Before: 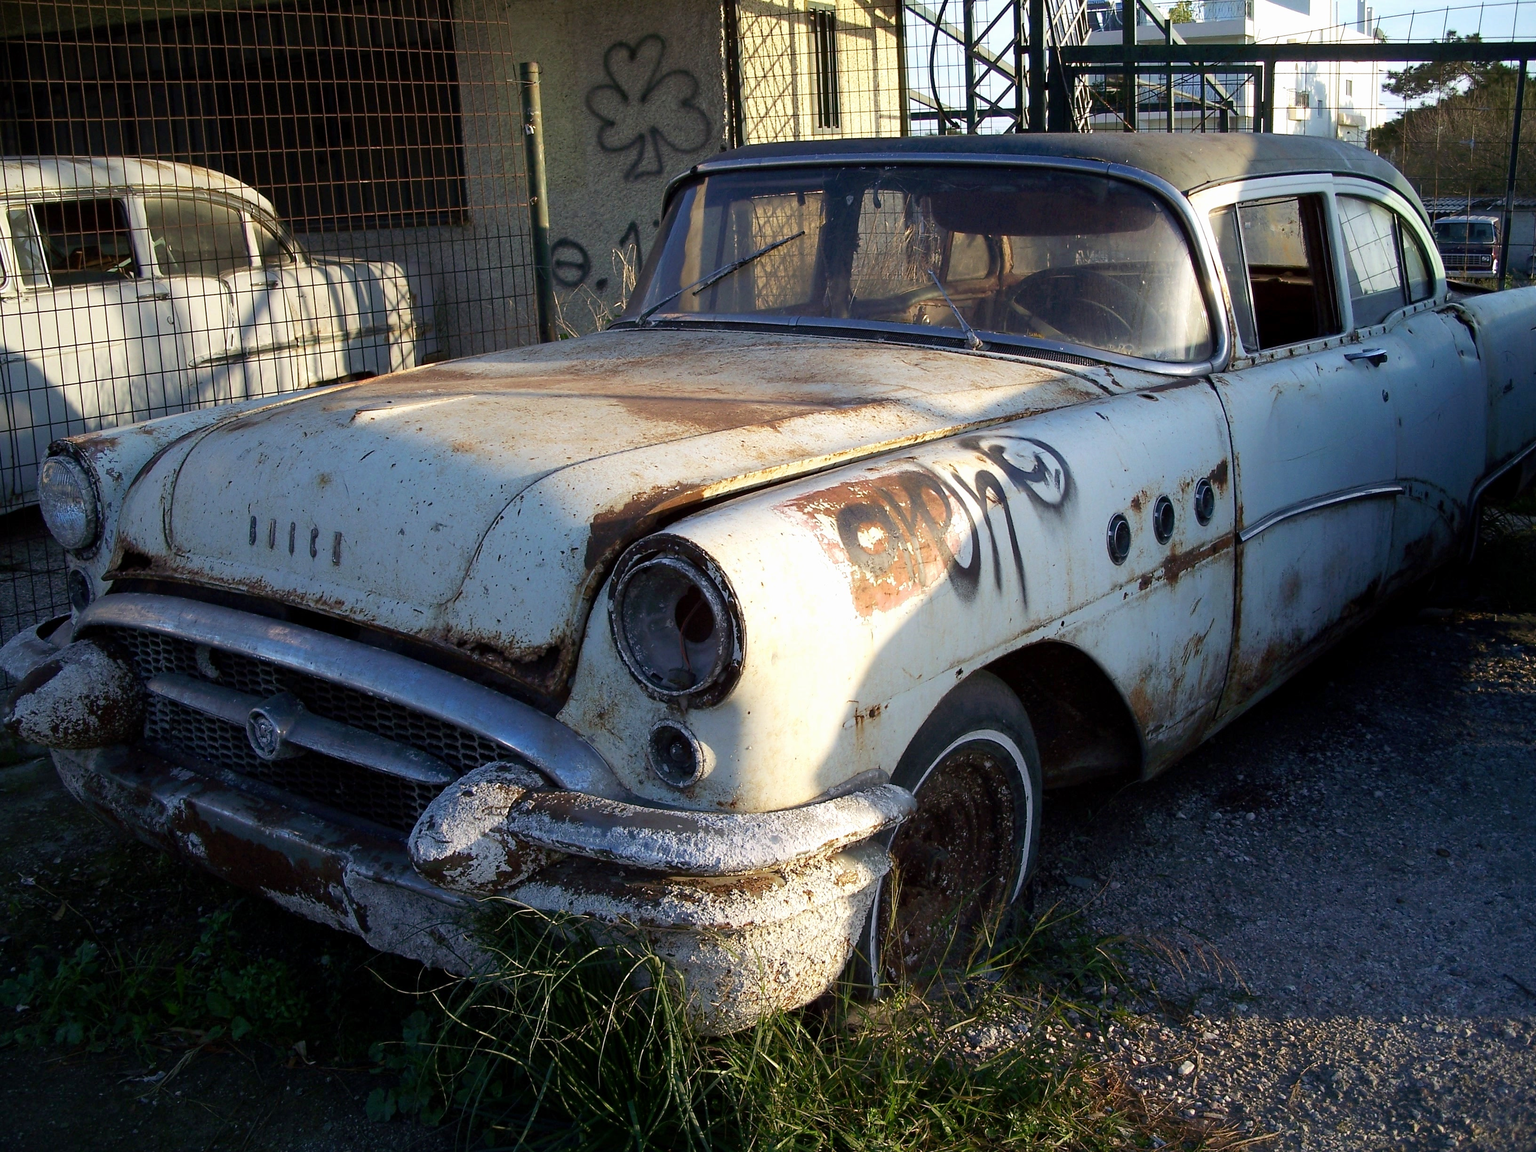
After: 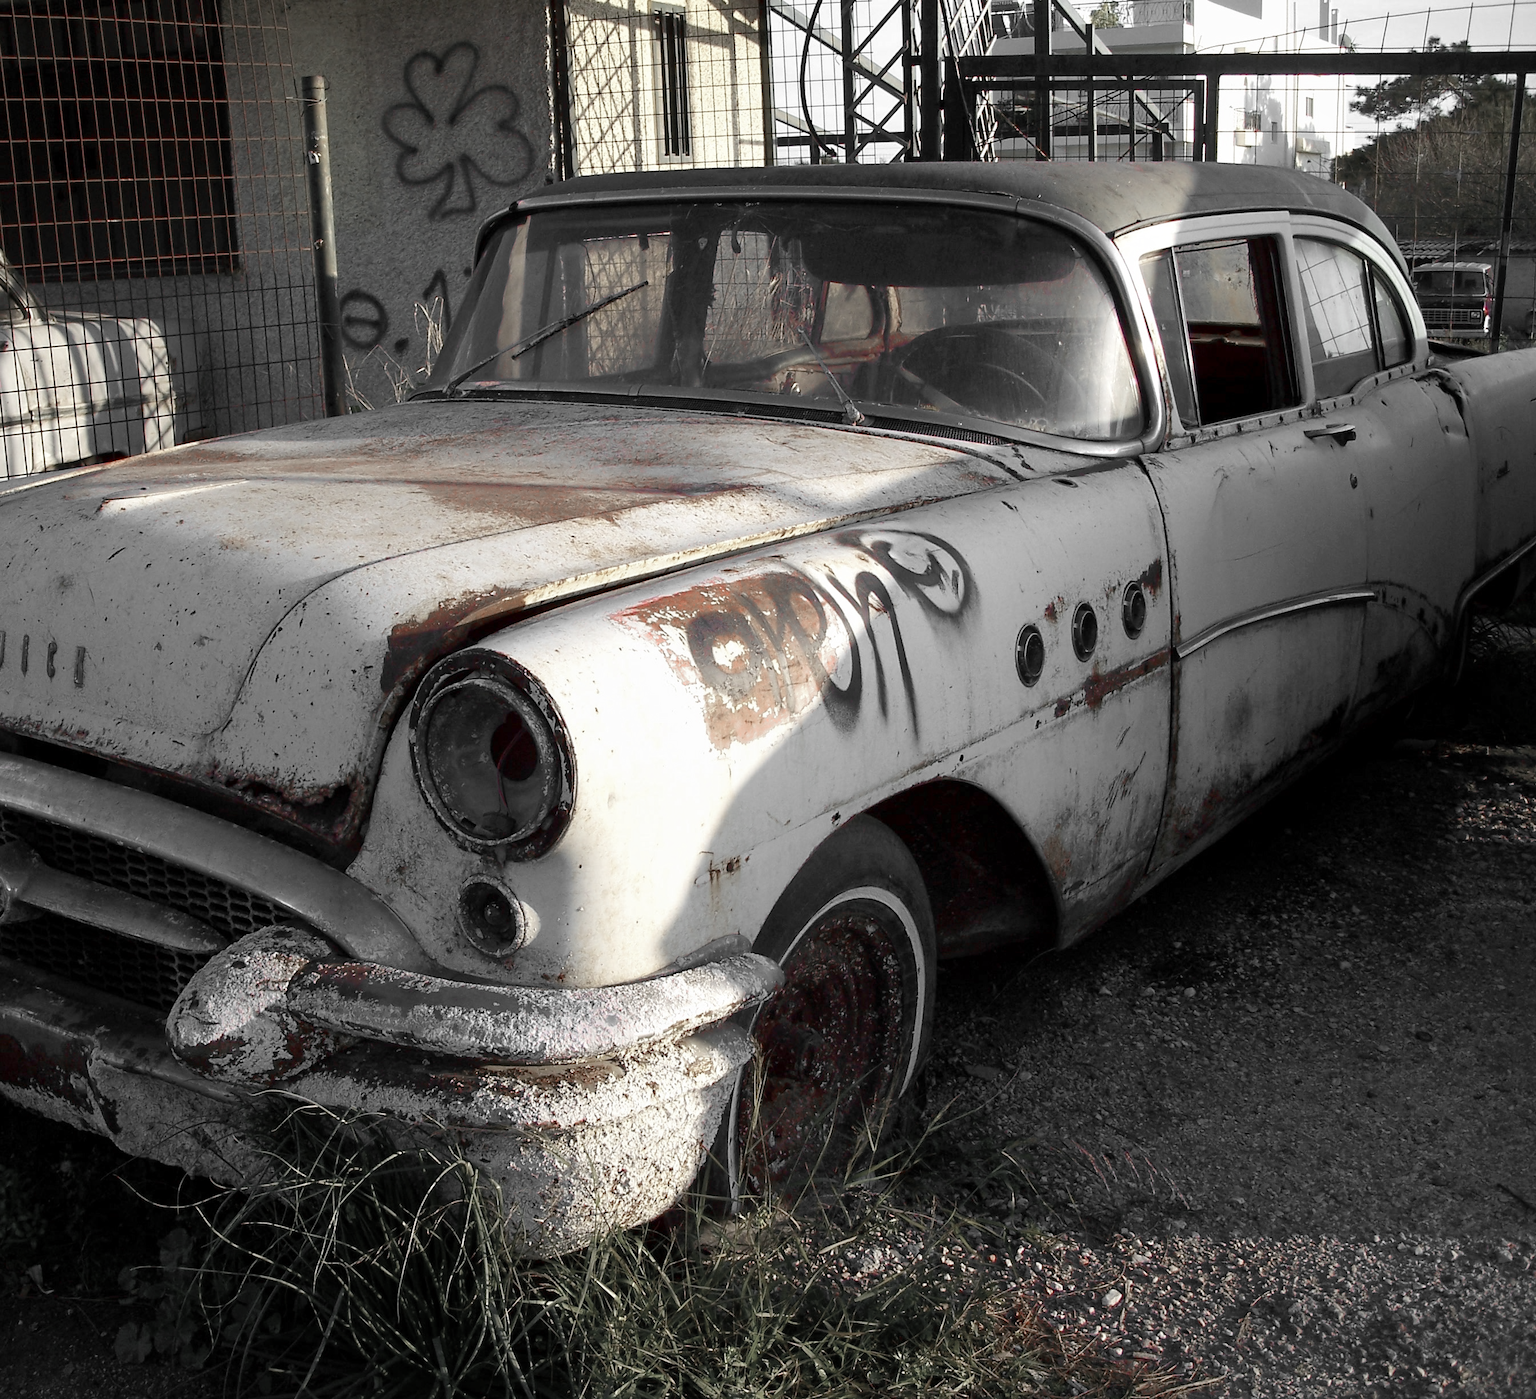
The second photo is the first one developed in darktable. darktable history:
crop: left 17.683%, bottom 0.034%
shadows and highlights: shadows 25.44, highlights -25.07
color zones: curves: ch1 [(0, 0.831) (0.08, 0.771) (0.157, 0.268) (0.241, 0.207) (0.562, -0.005) (0.714, -0.013) (0.876, 0.01) (1, 0.831)]
tone equalizer: on, module defaults
